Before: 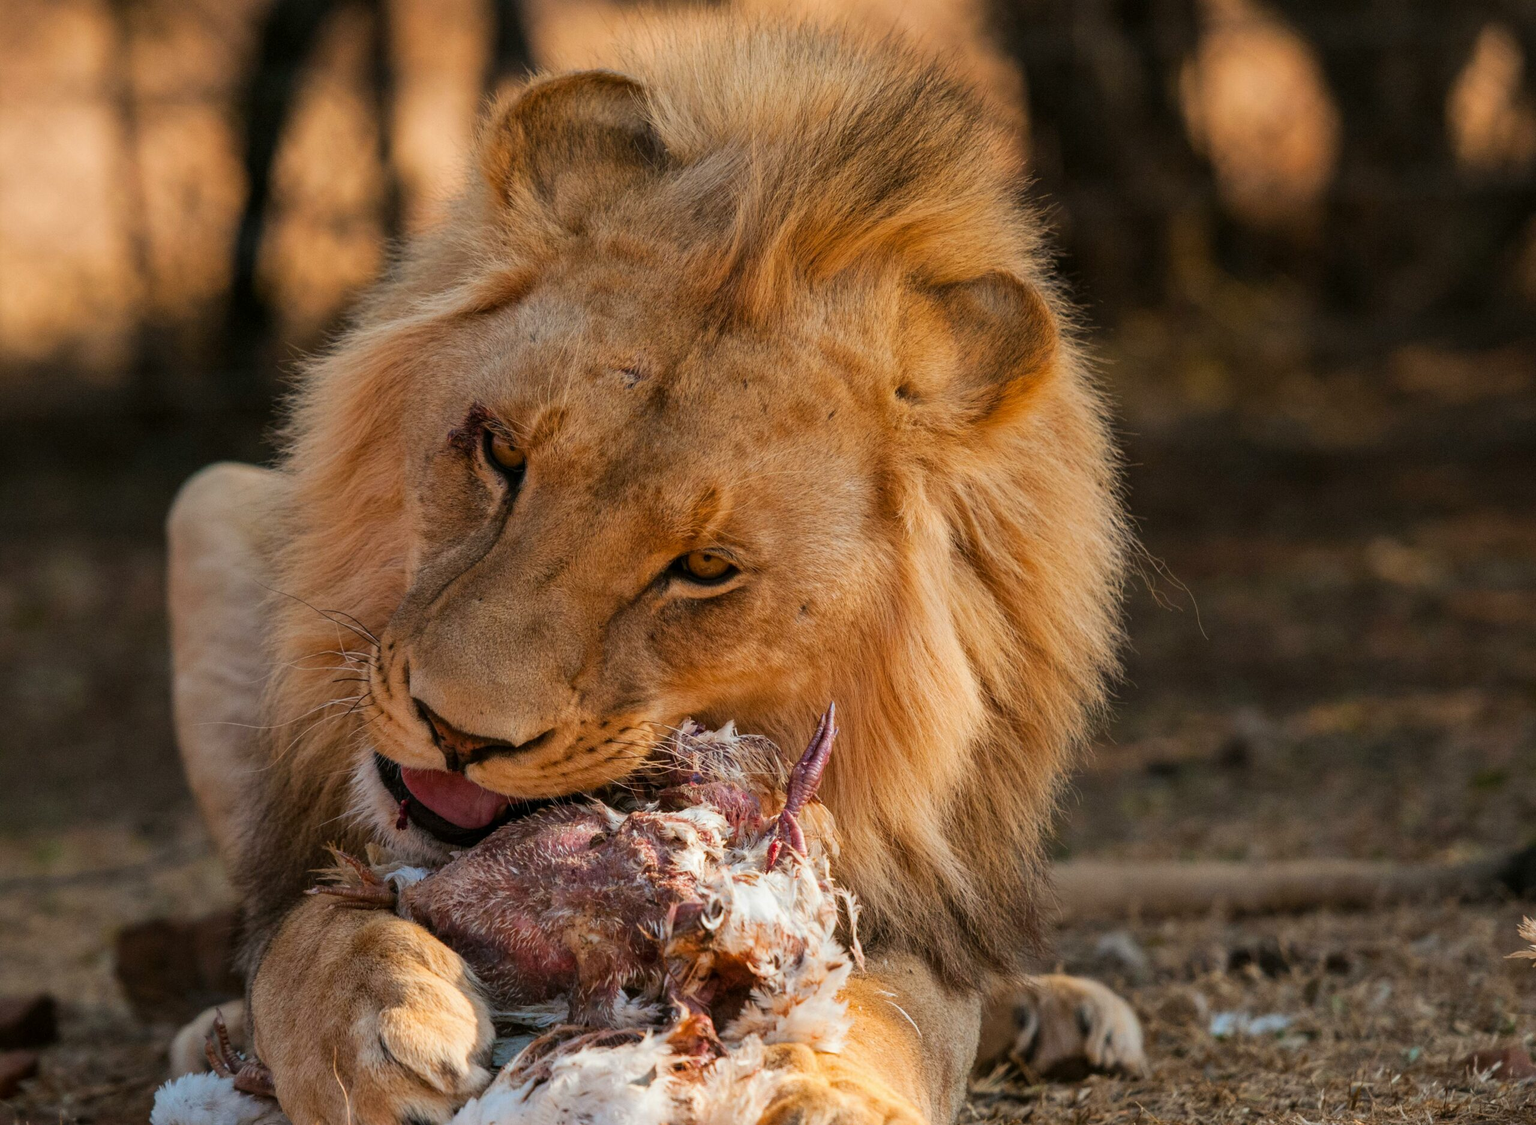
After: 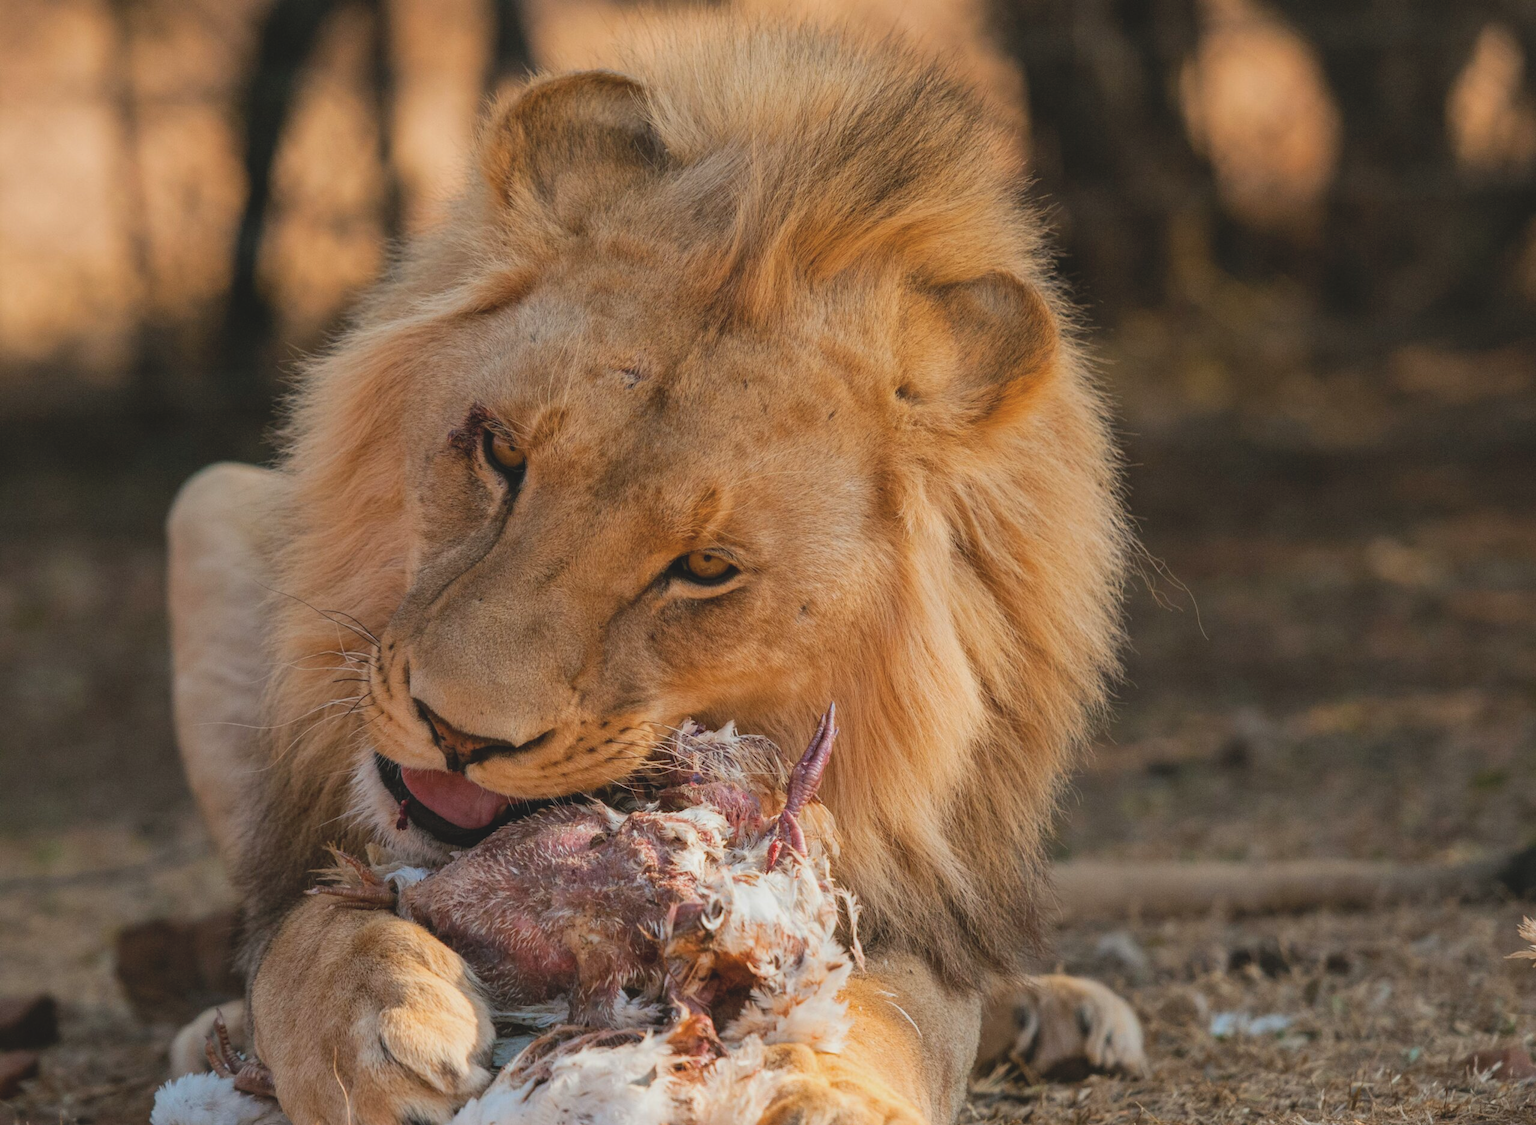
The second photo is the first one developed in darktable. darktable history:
contrast brightness saturation: contrast -0.155, brightness 0.052, saturation -0.139
